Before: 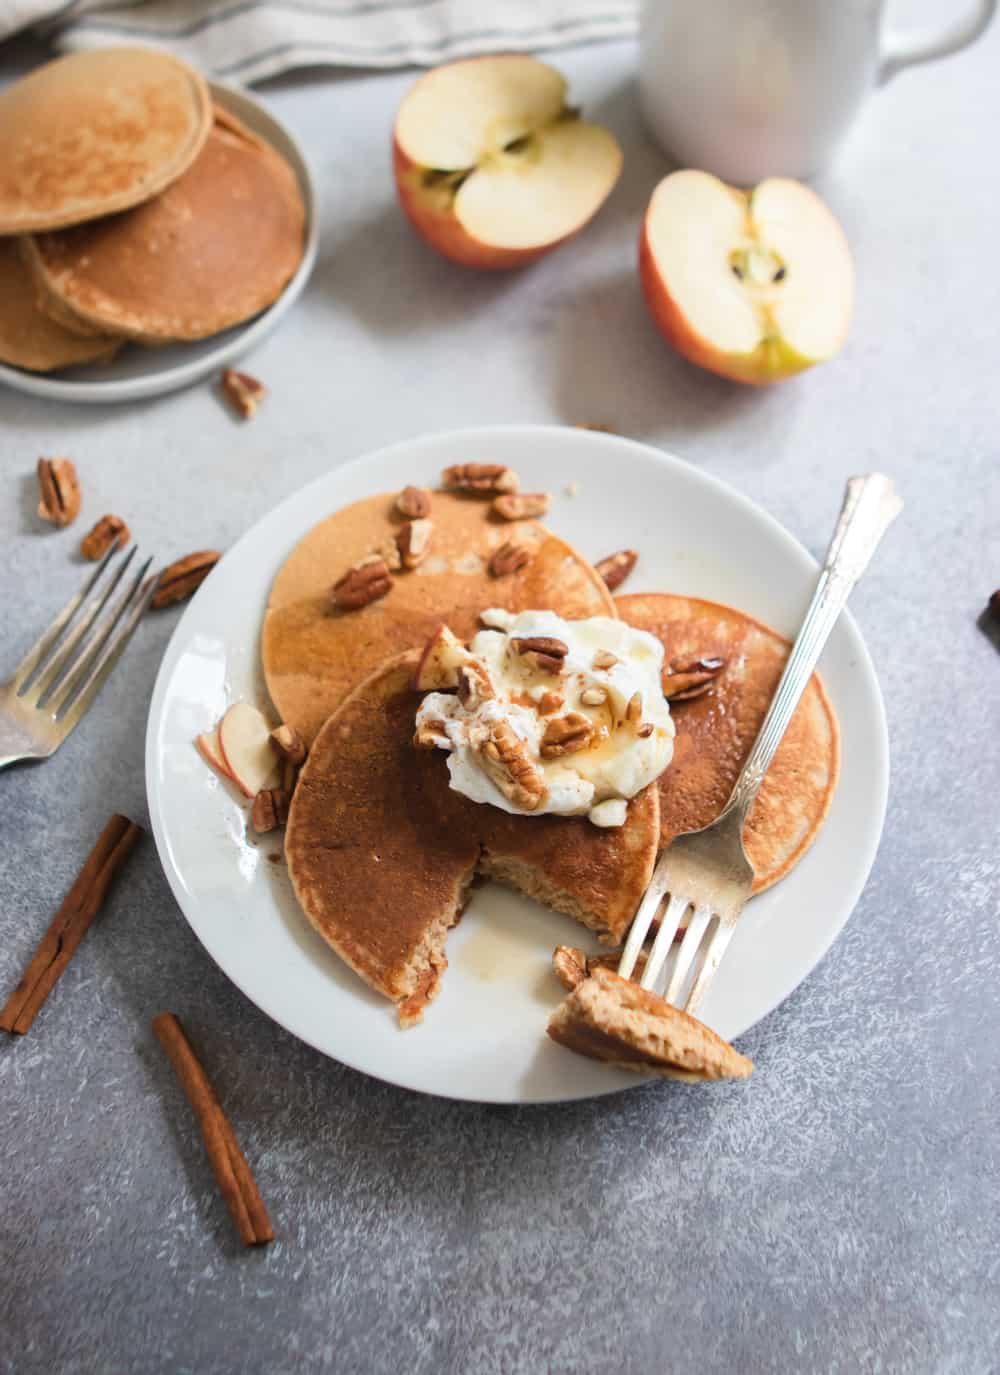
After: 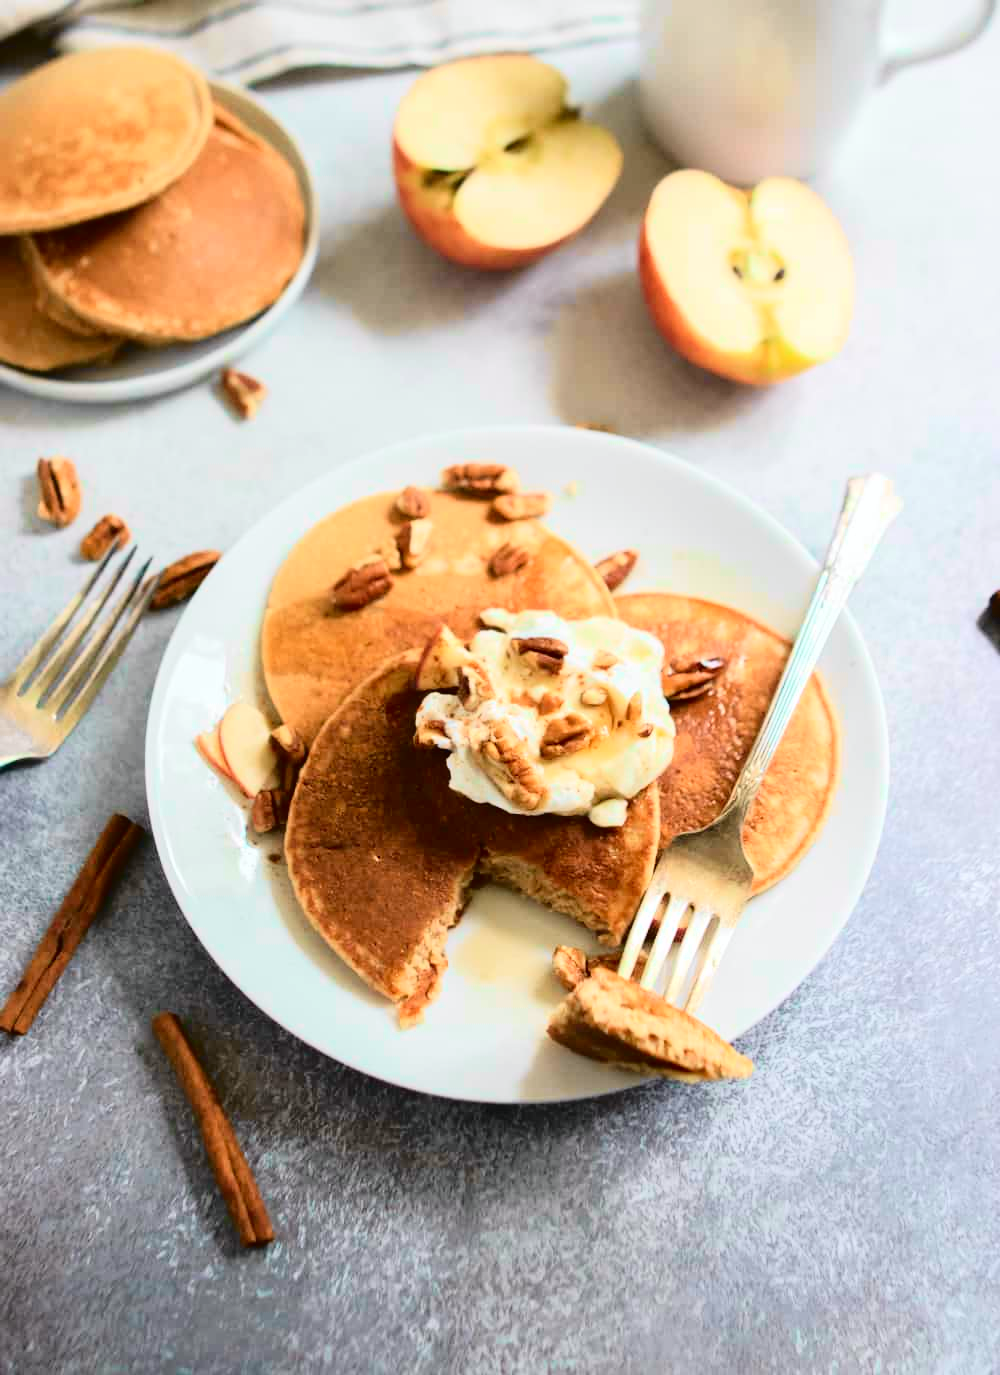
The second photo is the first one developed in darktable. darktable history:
exposure: exposure 0.131 EV, compensate highlight preservation false
tone curve: curves: ch0 [(0, 0.014) (0.17, 0.099) (0.392, 0.438) (0.725, 0.828) (0.872, 0.918) (1, 0.981)]; ch1 [(0, 0) (0.402, 0.36) (0.488, 0.466) (0.5, 0.499) (0.515, 0.515) (0.574, 0.595) (0.619, 0.65) (0.701, 0.725) (1, 1)]; ch2 [(0, 0) (0.432, 0.422) (0.486, 0.49) (0.503, 0.503) (0.523, 0.554) (0.562, 0.606) (0.644, 0.694) (0.717, 0.753) (1, 0.991)], color space Lab, independent channels
